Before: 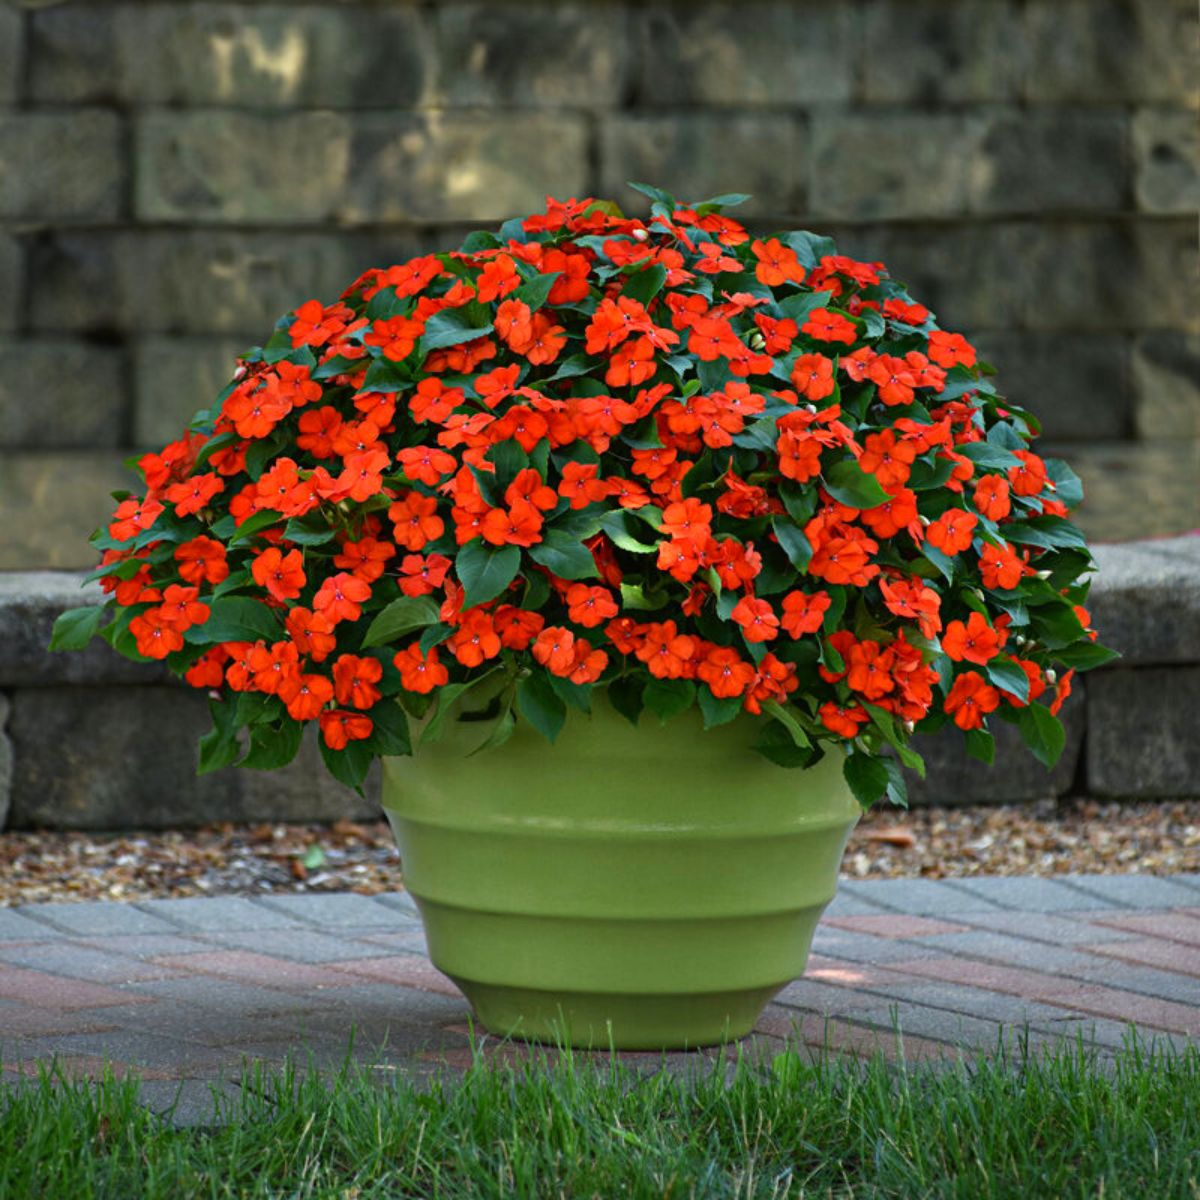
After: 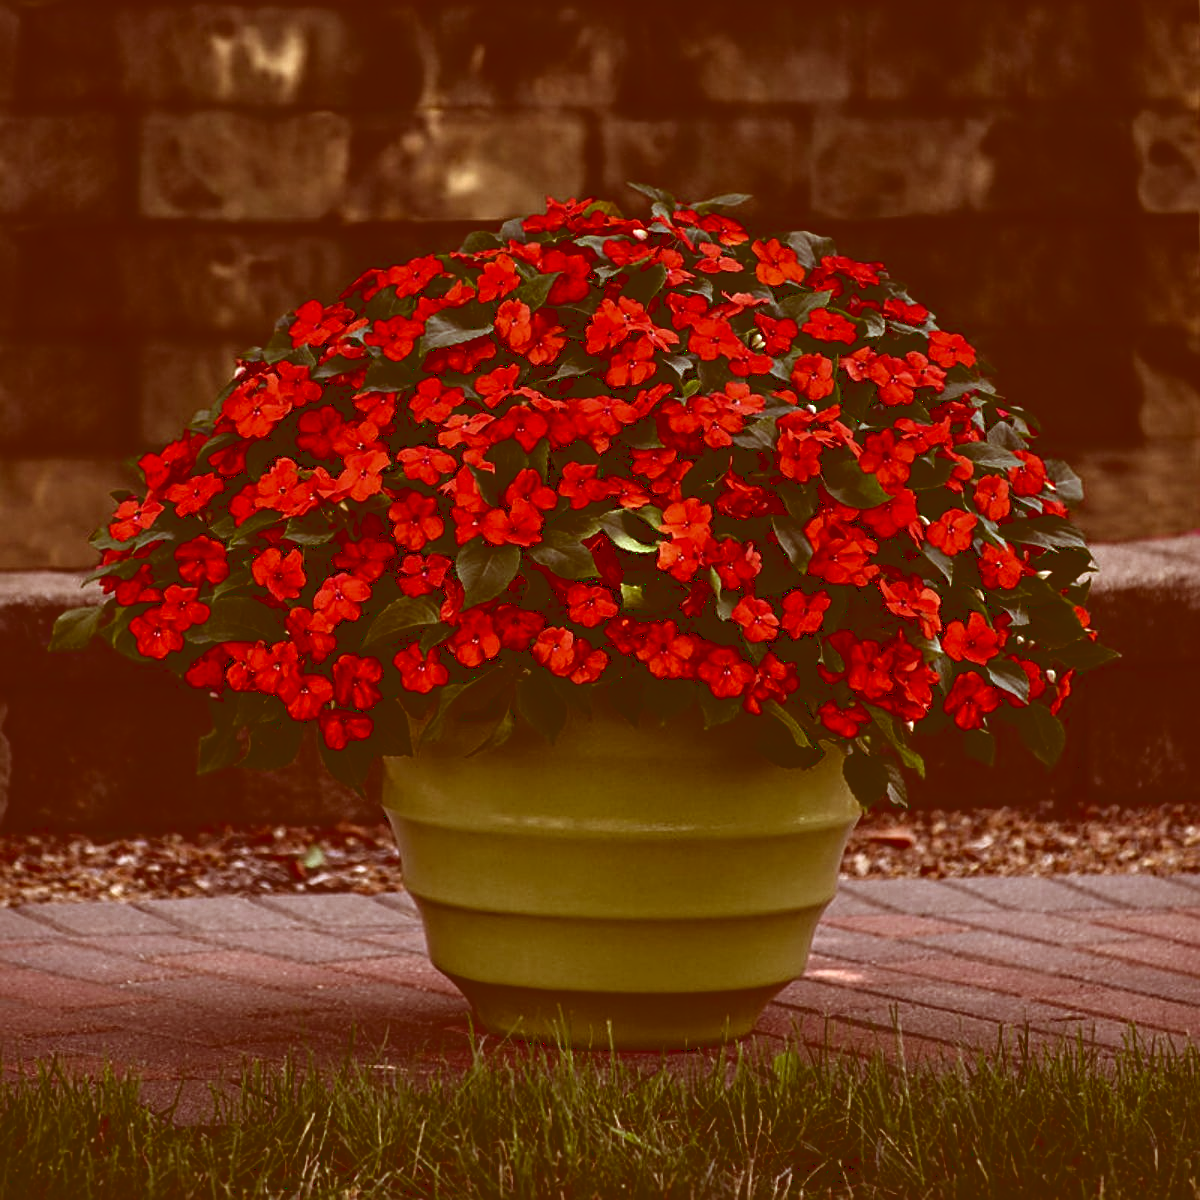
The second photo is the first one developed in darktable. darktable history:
sharpen: on, module defaults
color correction: highlights a* 9.51, highlights b* 8.9, shadows a* 39.66, shadows b* 39.35, saturation 0.822
base curve: curves: ch0 [(0, 0.02) (0.083, 0.036) (1, 1)]
